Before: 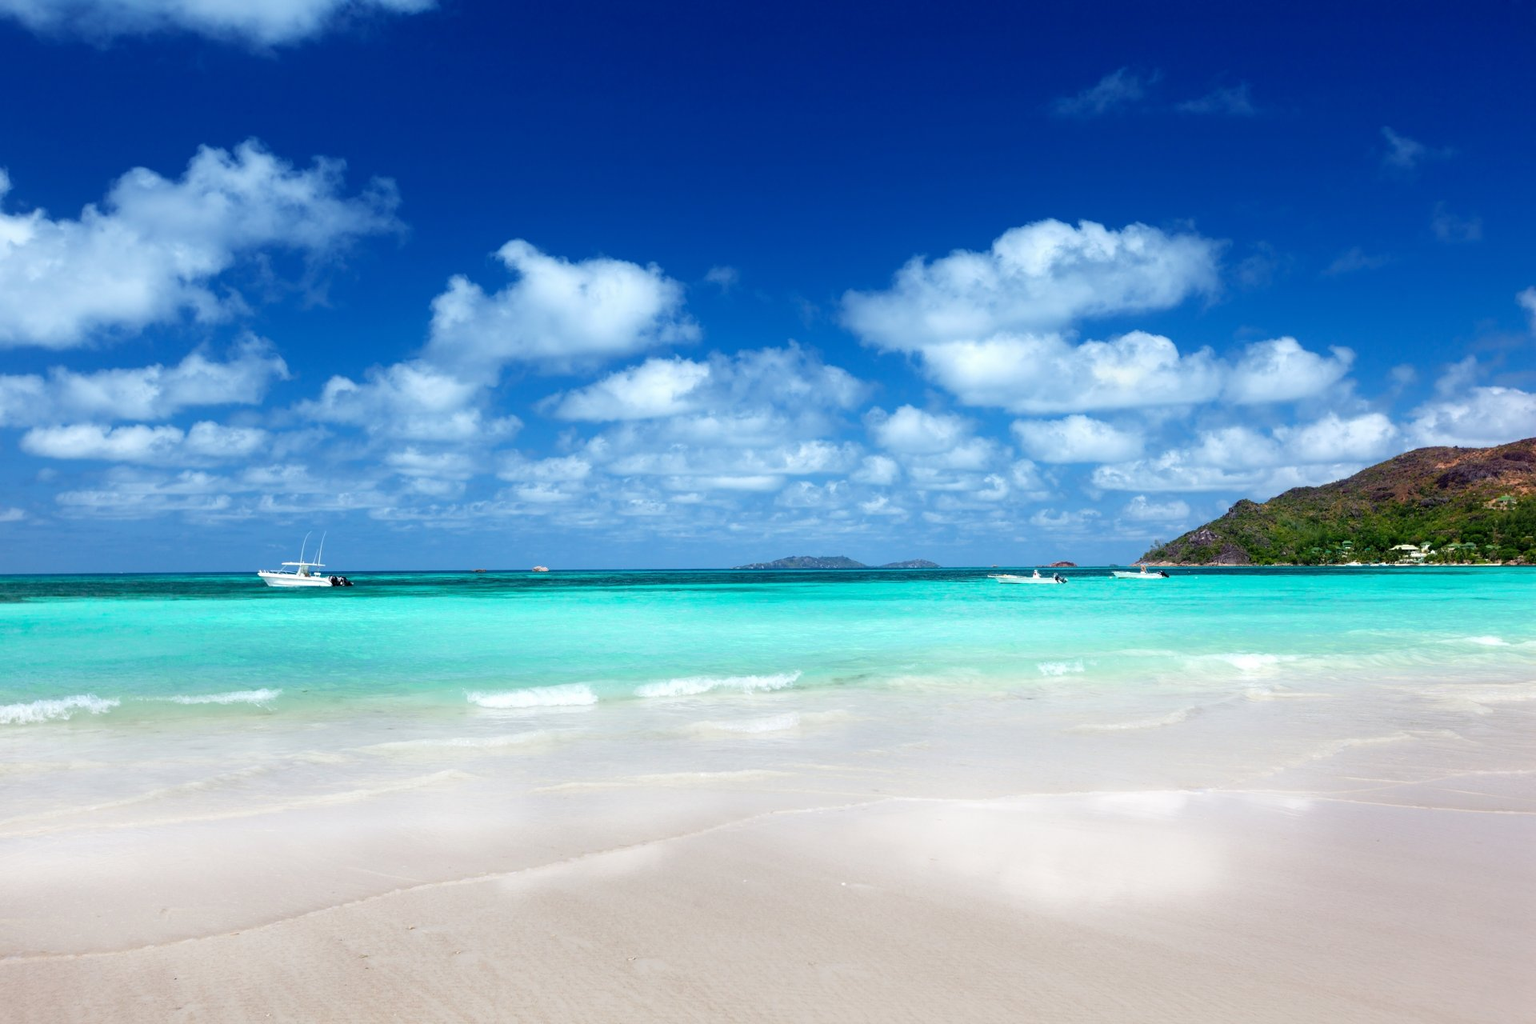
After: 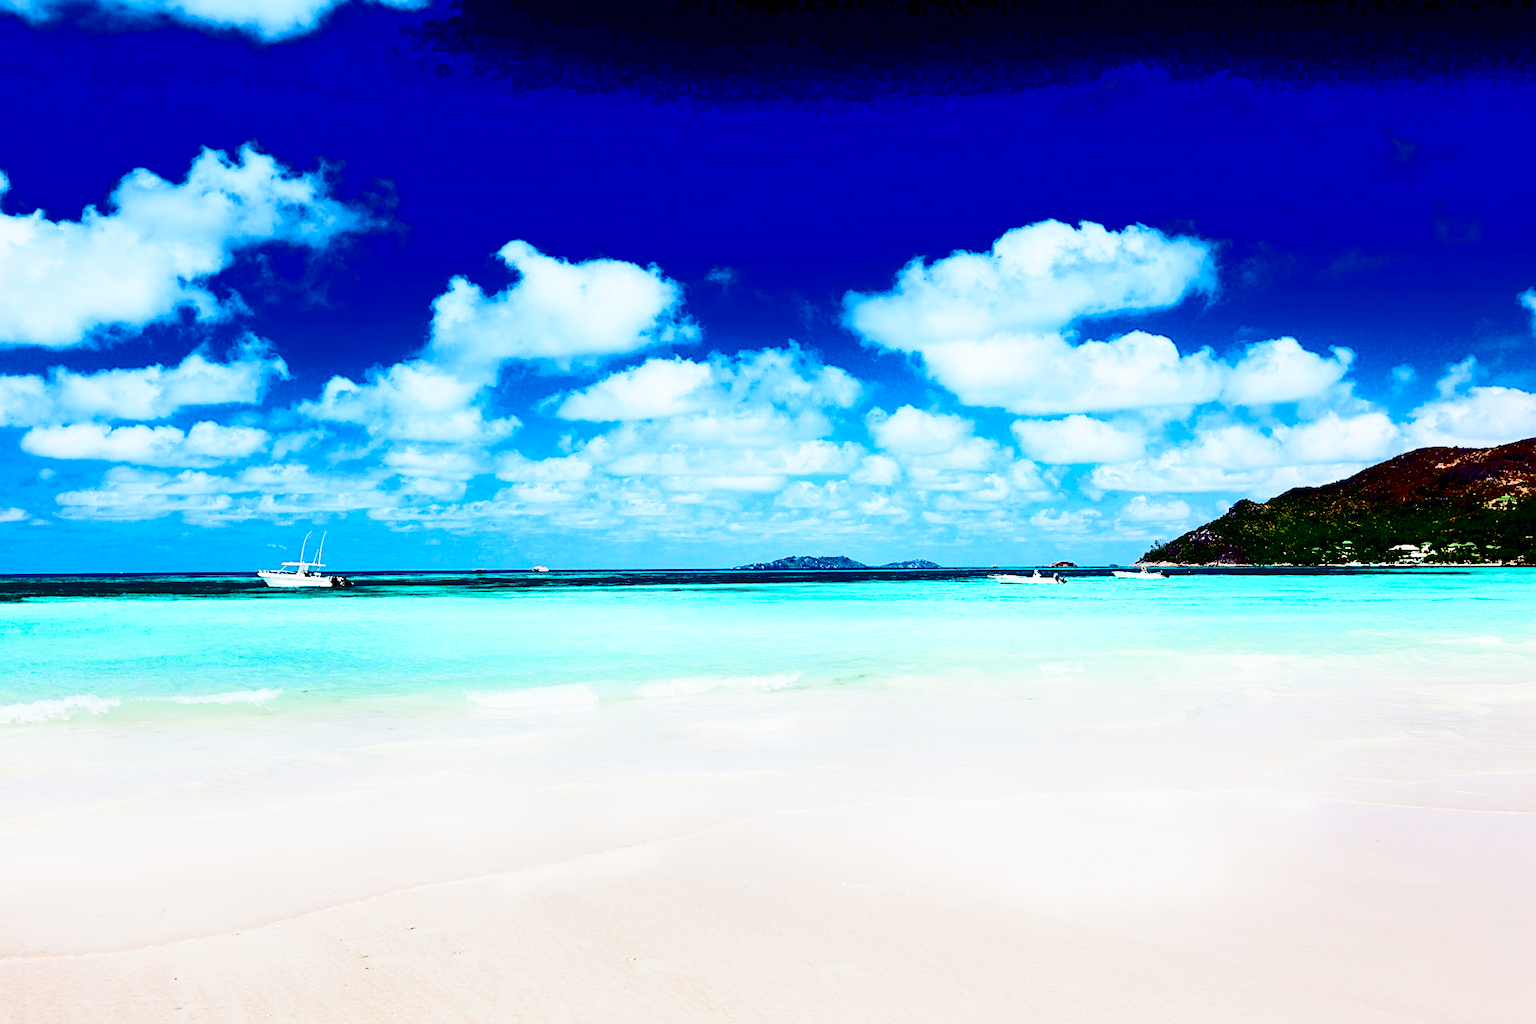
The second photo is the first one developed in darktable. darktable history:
sharpen: on, module defaults
local contrast: mode bilateral grid, contrast 15, coarseness 35, detail 105%, midtone range 0.2
exposure: exposure 0.648 EV, compensate highlight preservation false
contrast brightness saturation: contrast 0.758, brightness -0.994, saturation 0.991
filmic rgb: black relative exposure -7.65 EV, white relative exposure 4.56 EV, hardness 3.61, add noise in highlights 0.002, preserve chrominance no, color science v3 (2019), use custom middle-gray values true, contrast in highlights soft
levels: levels [0, 0.492, 0.984]
